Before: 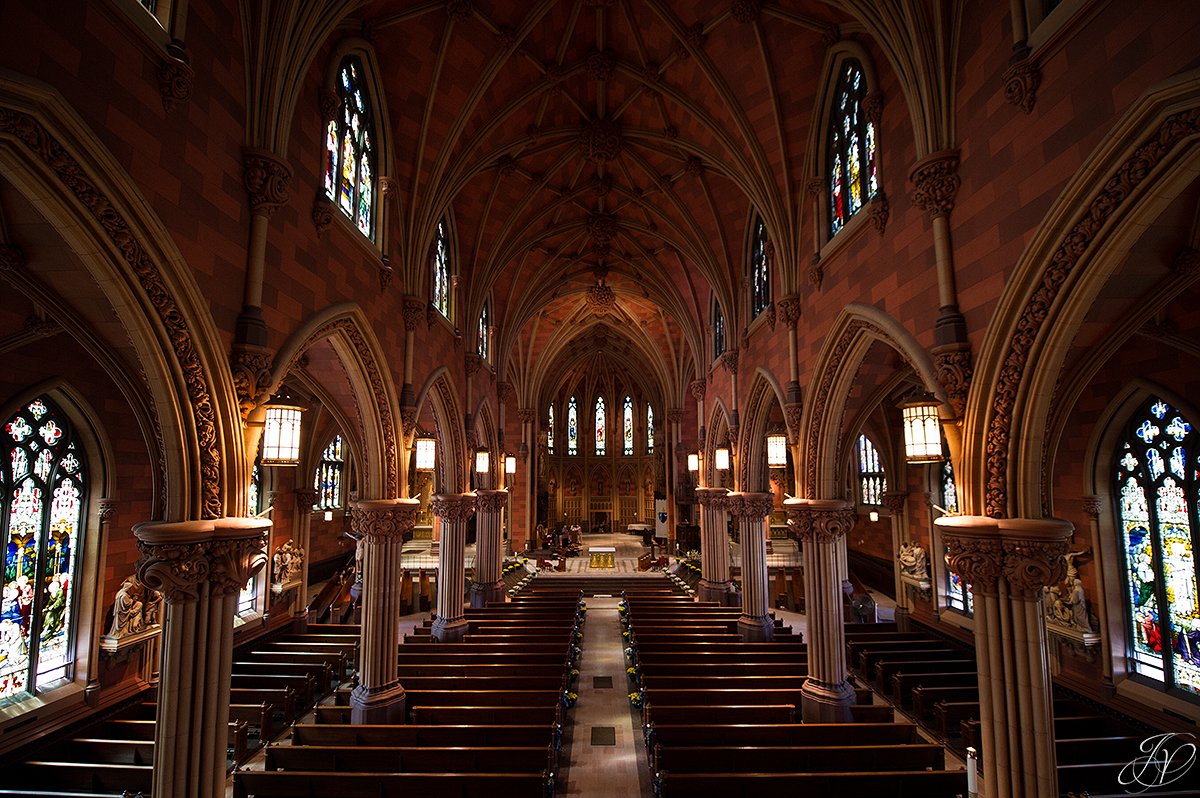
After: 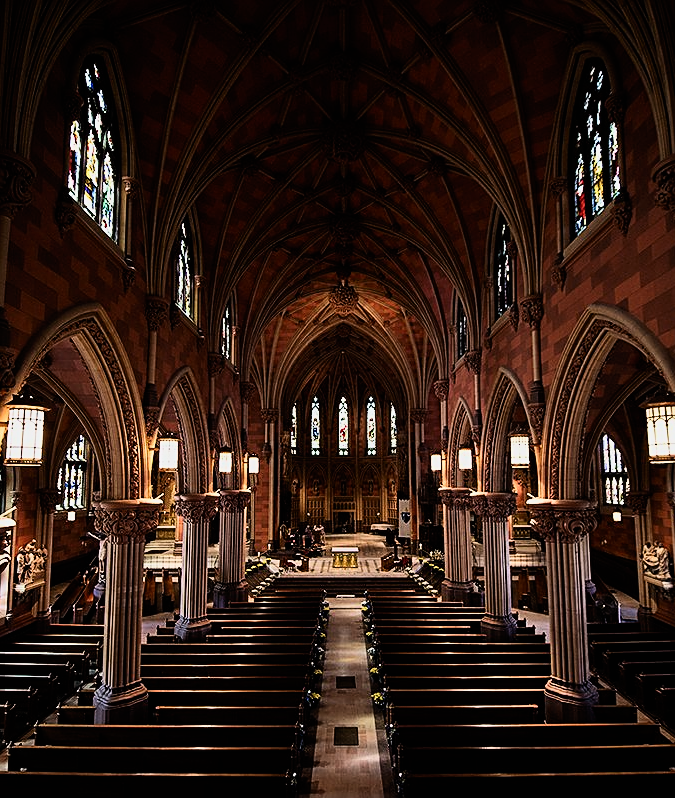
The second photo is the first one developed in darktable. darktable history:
sharpen: on, module defaults
filmic rgb: black relative exposure -7.75 EV, white relative exposure 4.4 EV, threshold 3 EV, hardness 3.76, latitude 50%, contrast 1.1, color science v5 (2021), contrast in shadows safe, contrast in highlights safe, enable highlight reconstruction true
contrast brightness saturation: contrast 0.24, brightness 0.09
crop: left 21.496%, right 22.254%
